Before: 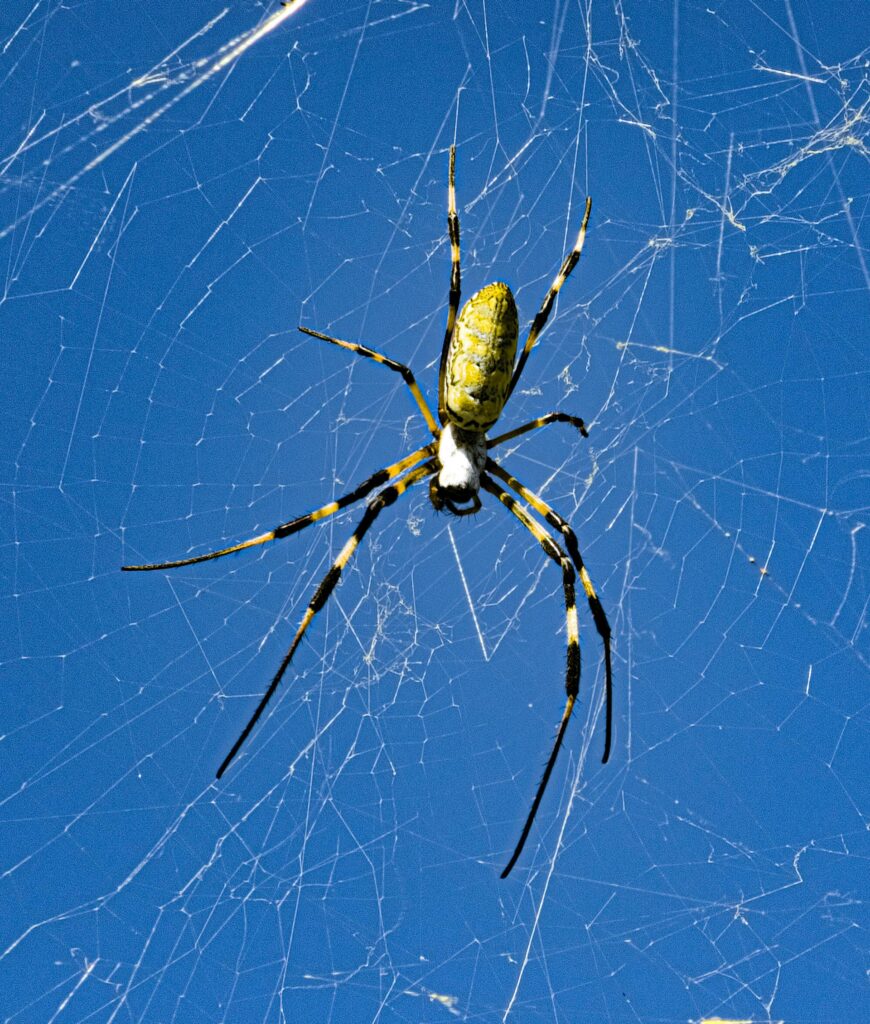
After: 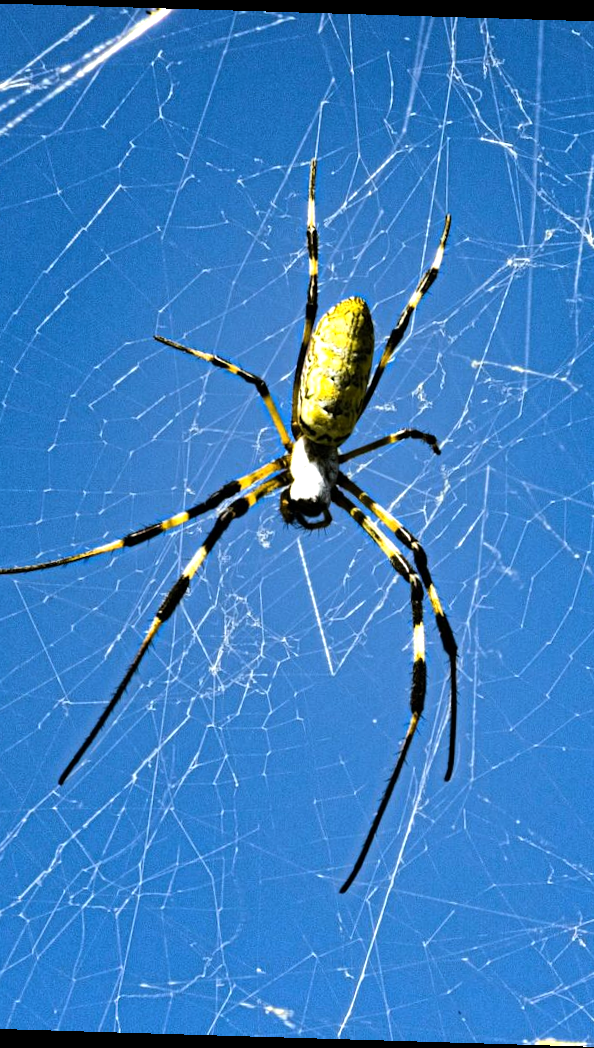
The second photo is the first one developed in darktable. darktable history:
crop and rotate: left 18.442%, right 15.508%
tone equalizer: -8 EV -0.75 EV, -7 EV -0.7 EV, -6 EV -0.6 EV, -5 EV -0.4 EV, -3 EV 0.4 EV, -2 EV 0.6 EV, -1 EV 0.7 EV, +0 EV 0.75 EV, edges refinement/feathering 500, mask exposure compensation -1.57 EV, preserve details no
rotate and perspective: rotation 1.72°, automatic cropping off
